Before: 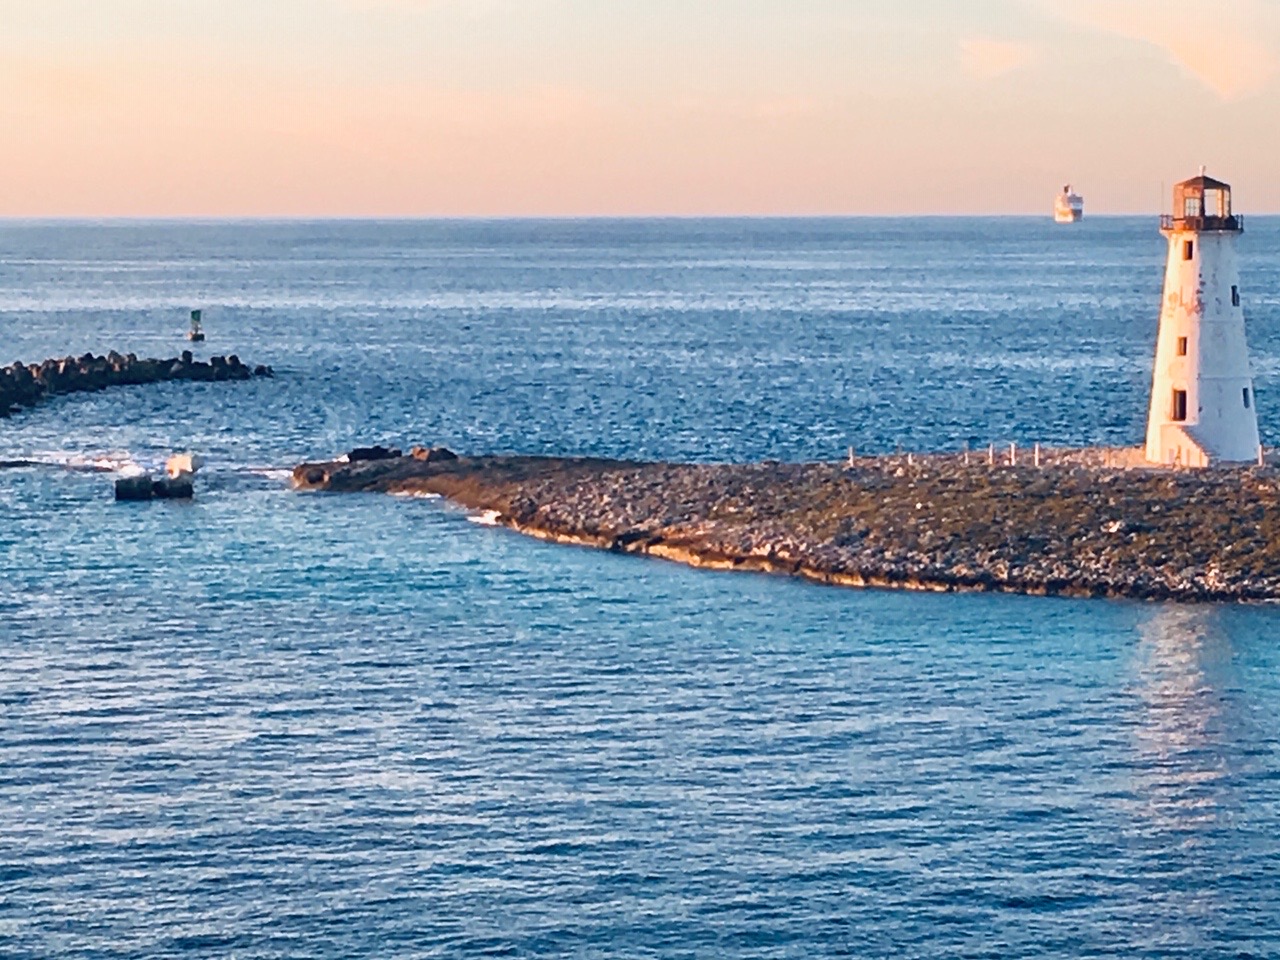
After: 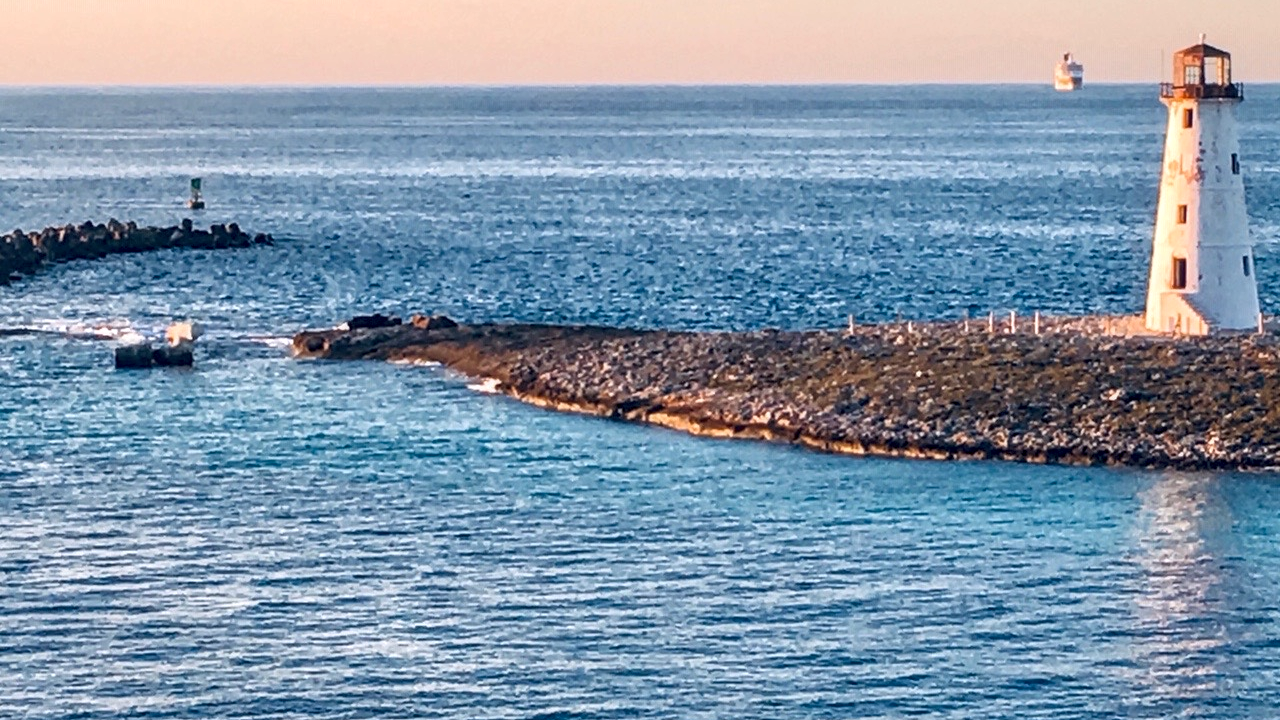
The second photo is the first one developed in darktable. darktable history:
local contrast: highlights 61%, detail 143%, midtone range 0.428
crop: top 13.819%, bottom 11.169%
